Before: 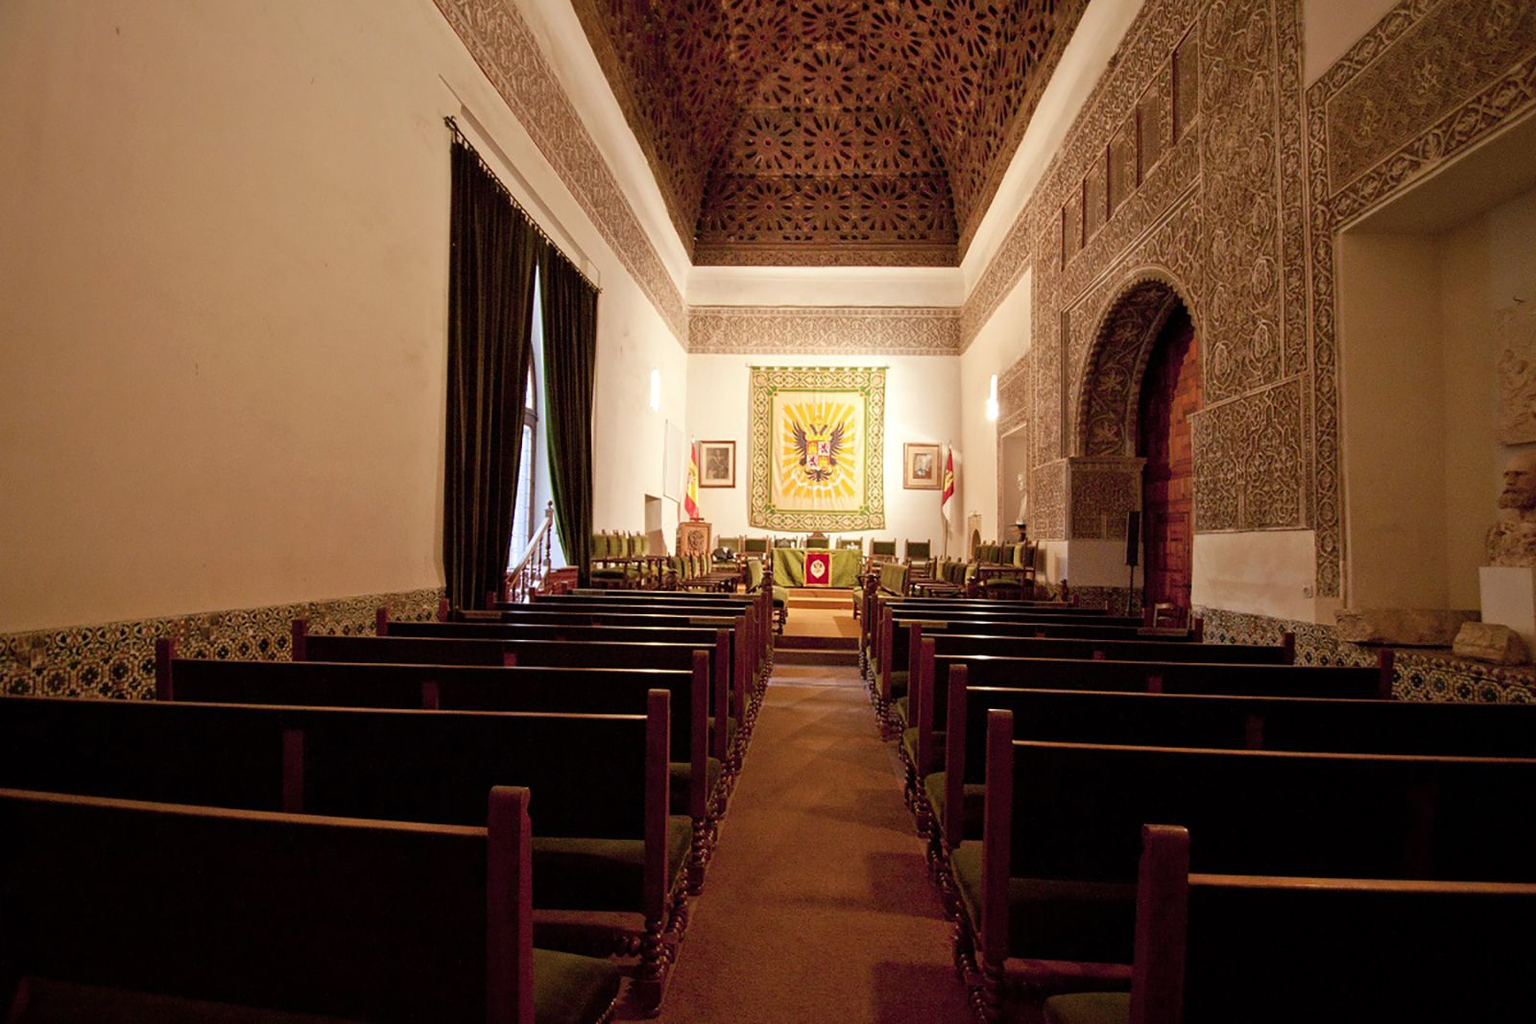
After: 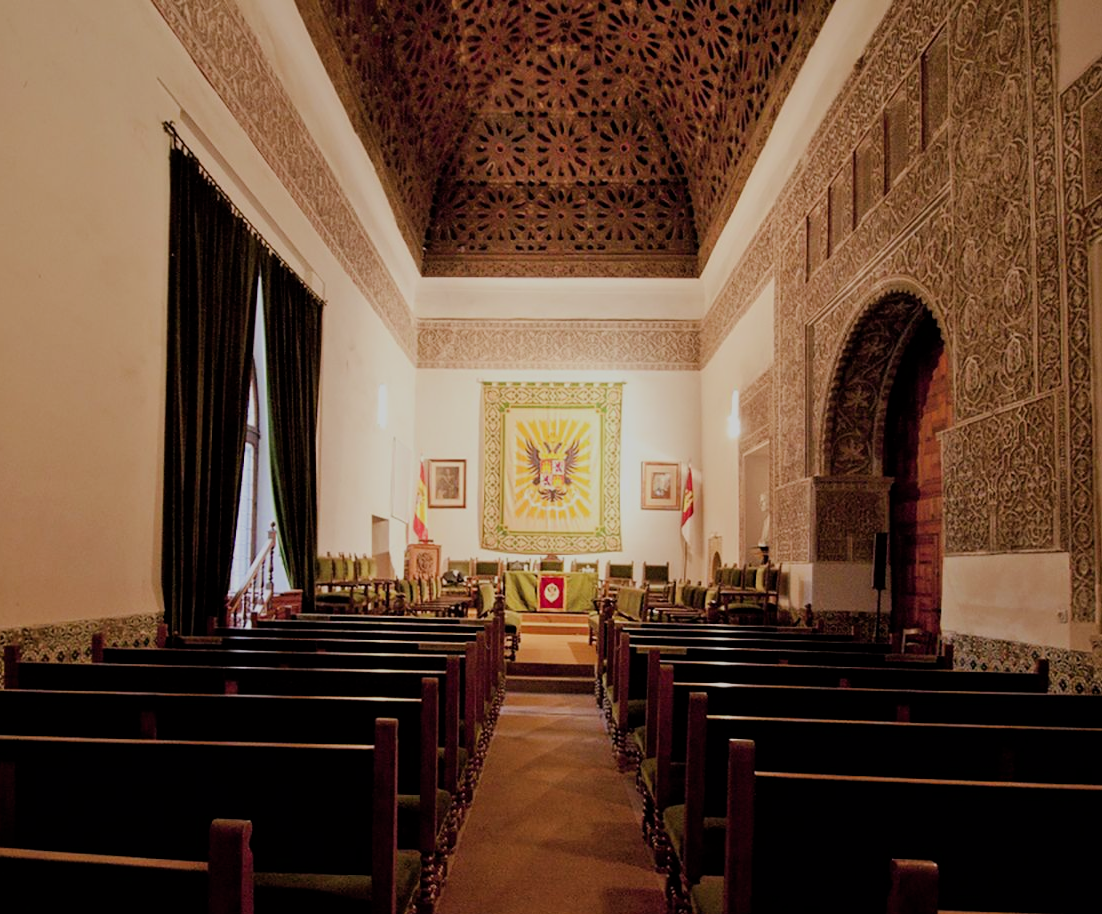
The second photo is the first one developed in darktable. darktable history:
tone equalizer: -7 EV 0.171 EV, -6 EV 0.149 EV, -5 EV 0.117 EV, -4 EV 0.043 EV, -2 EV -0.026 EV, -1 EV -0.054 EV, +0 EV -0.064 EV, mask exposure compensation -0.491 EV
crop: left 18.804%, right 12.314%, bottom 14.304%
filmic rgb: black relative exposure -6.95 EV, white relative exposure 5.61 EV, hardness 2.85
